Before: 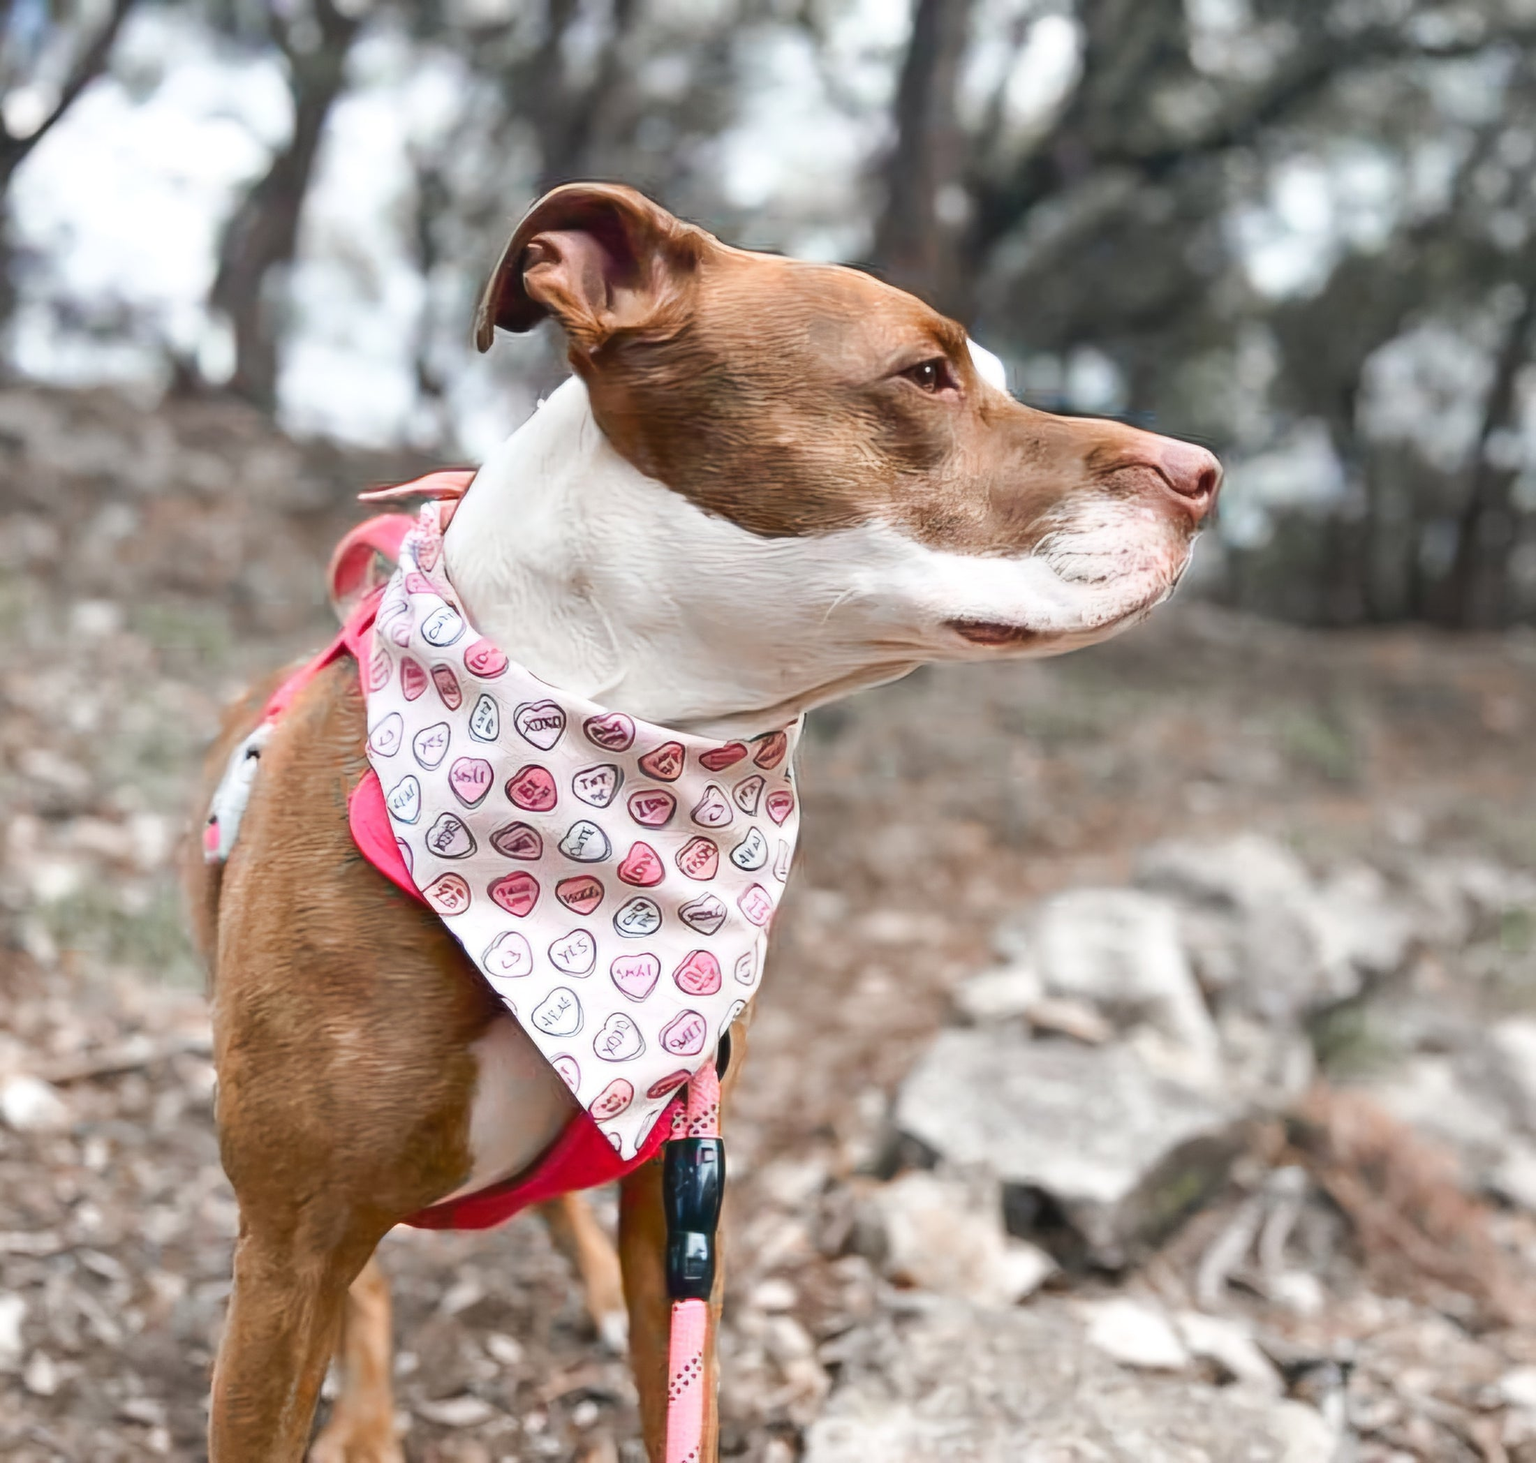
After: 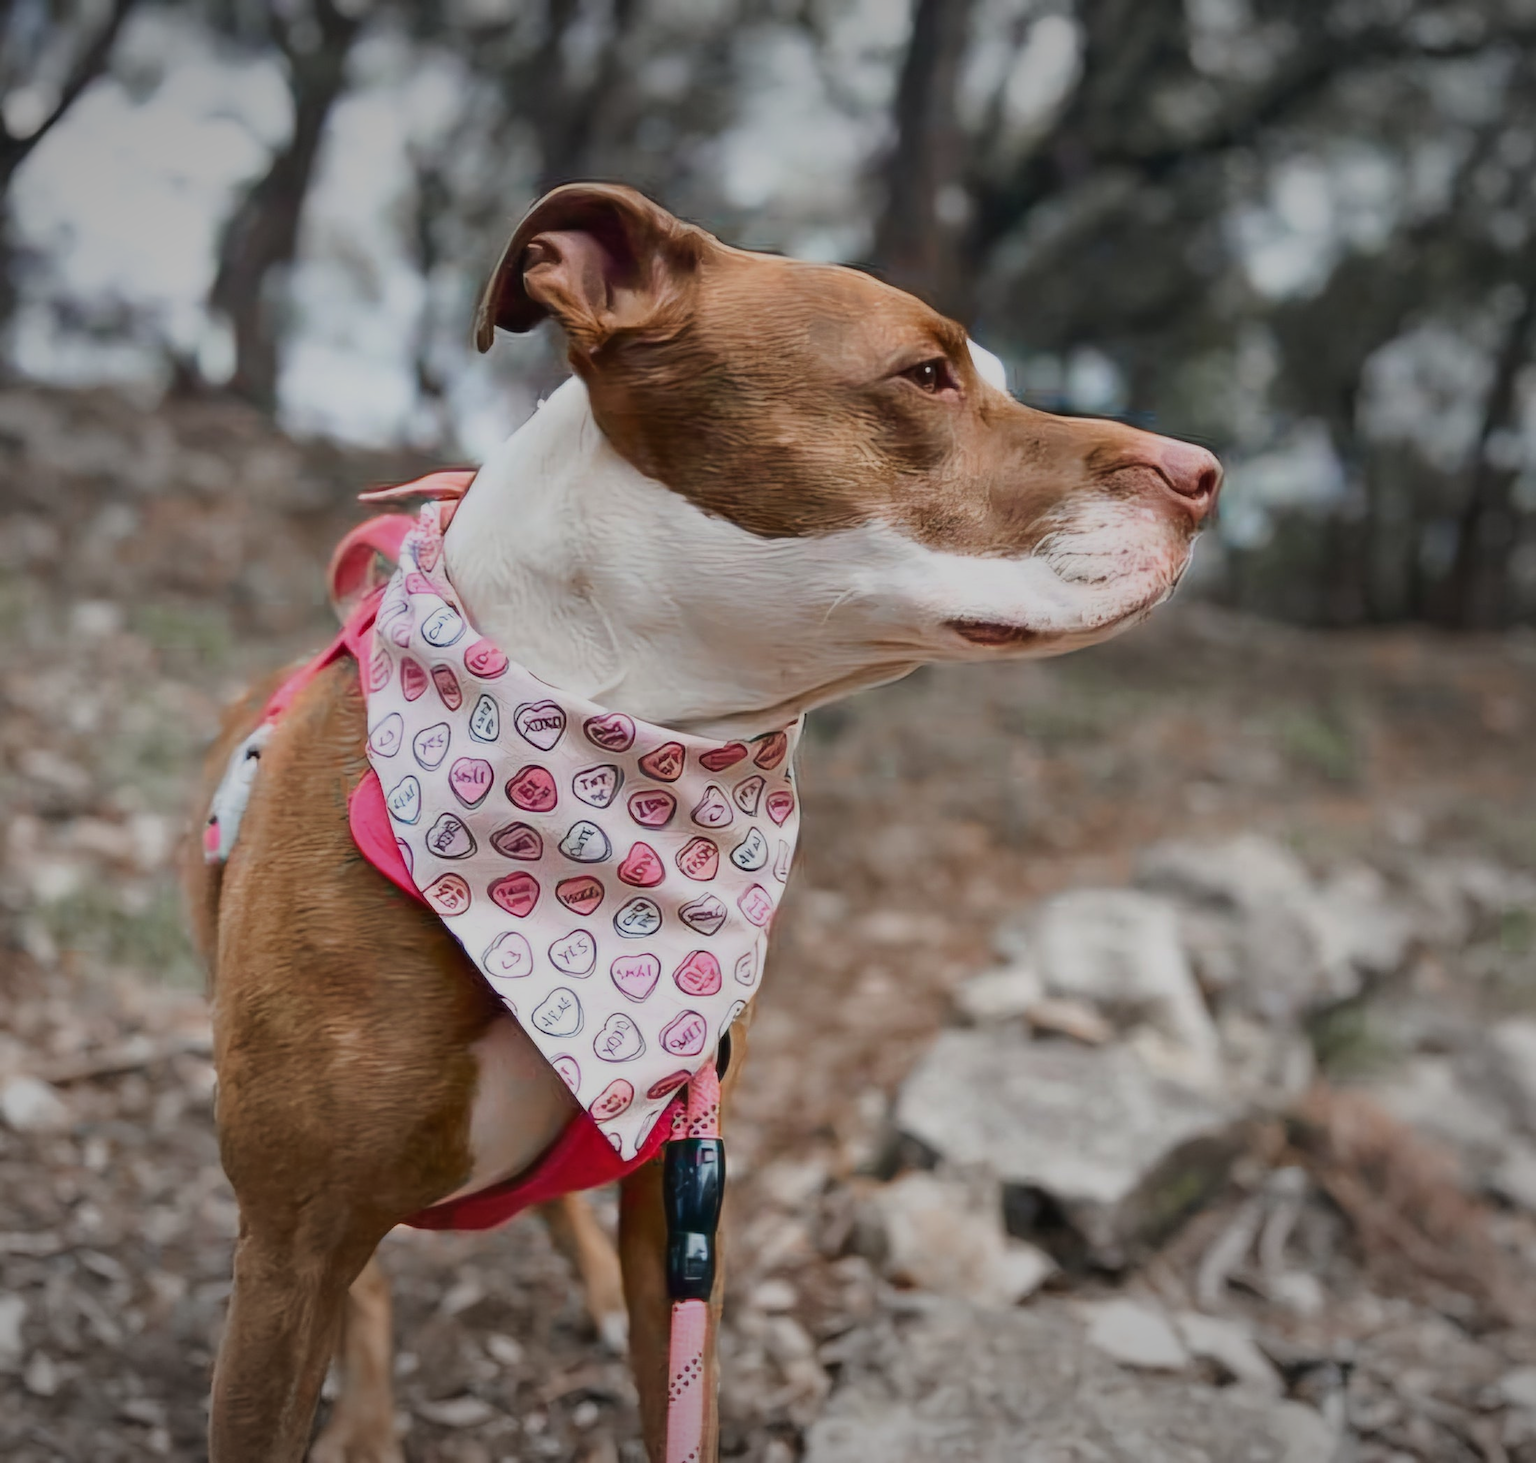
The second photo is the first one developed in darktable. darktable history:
exposure: black level correction 0, exposure -0.862 EV, compensate highlight preservation false
velvia: on, module defaults
color balance rgb: perceptual saturation grading › global saturation -0.061%, perceptual brilliance grading › global brilliance 3.248%
vignetting: fall-off radius 99.35%, width/height ratio 1.344
